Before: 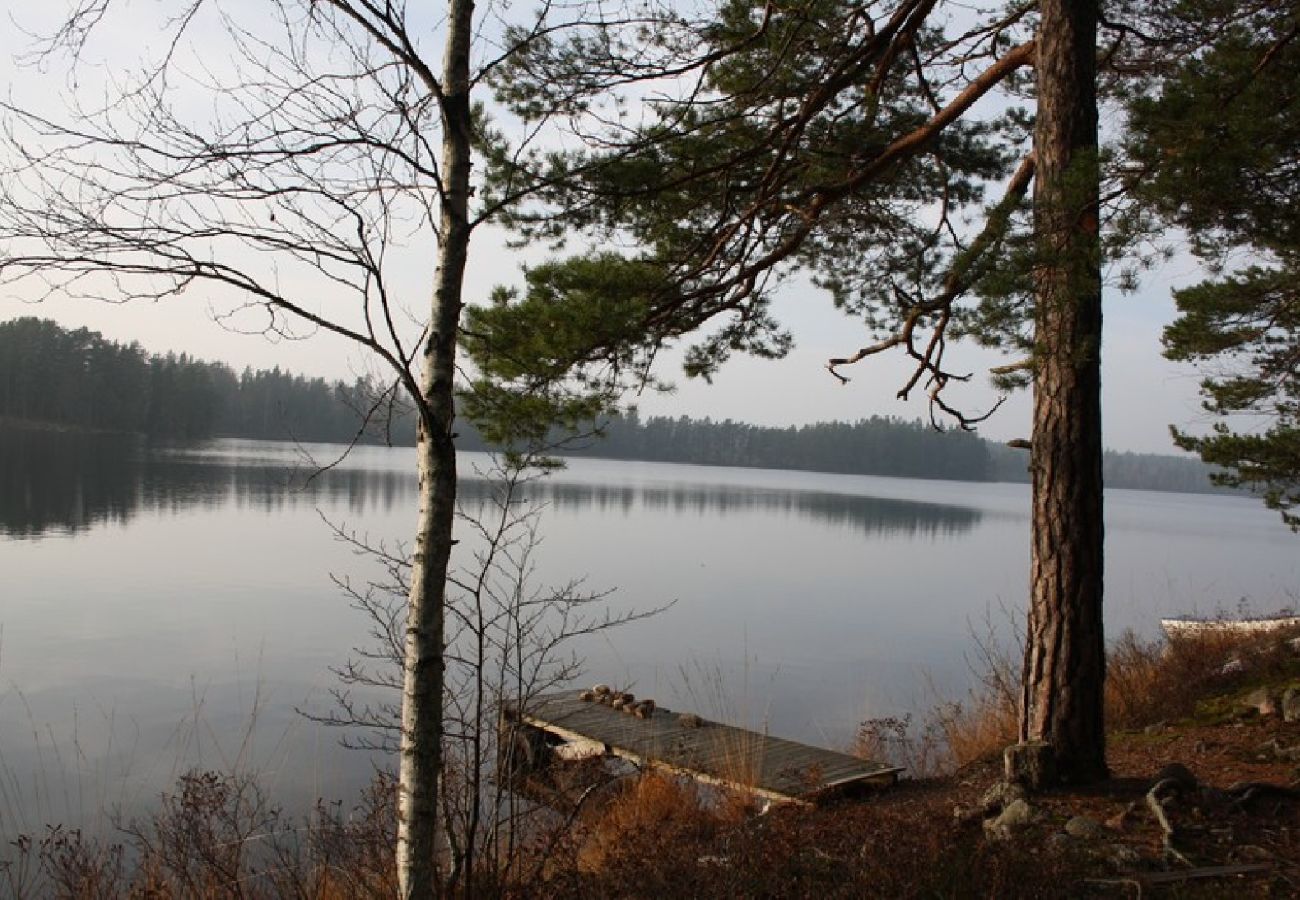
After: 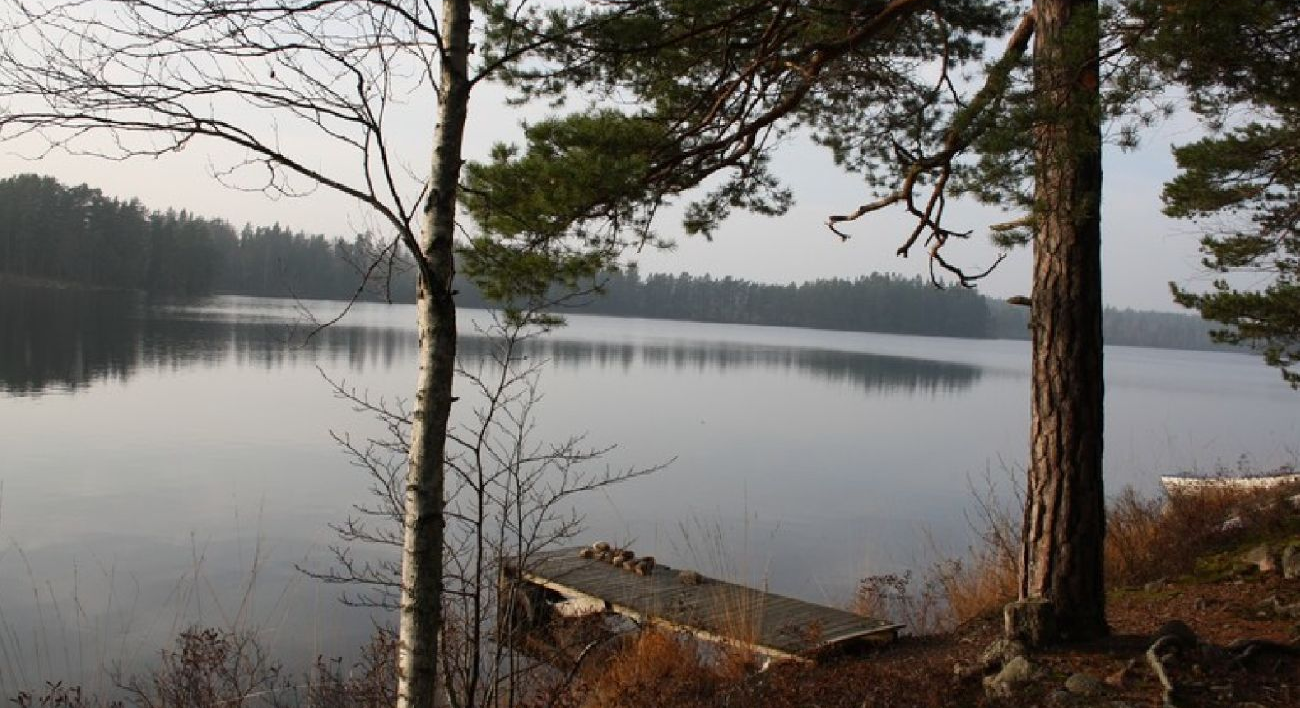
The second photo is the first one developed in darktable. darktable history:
crop and rotate: top 15.917%, bottom 5.331%
